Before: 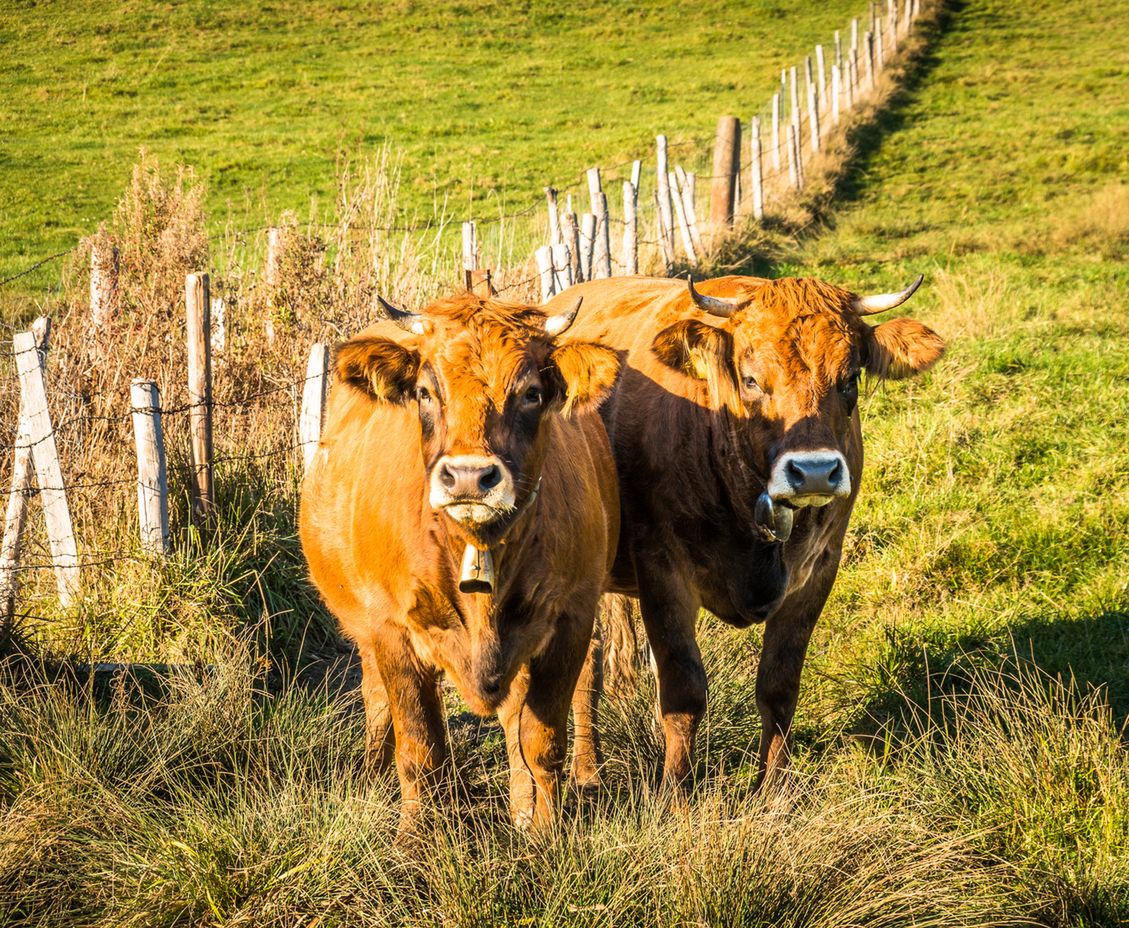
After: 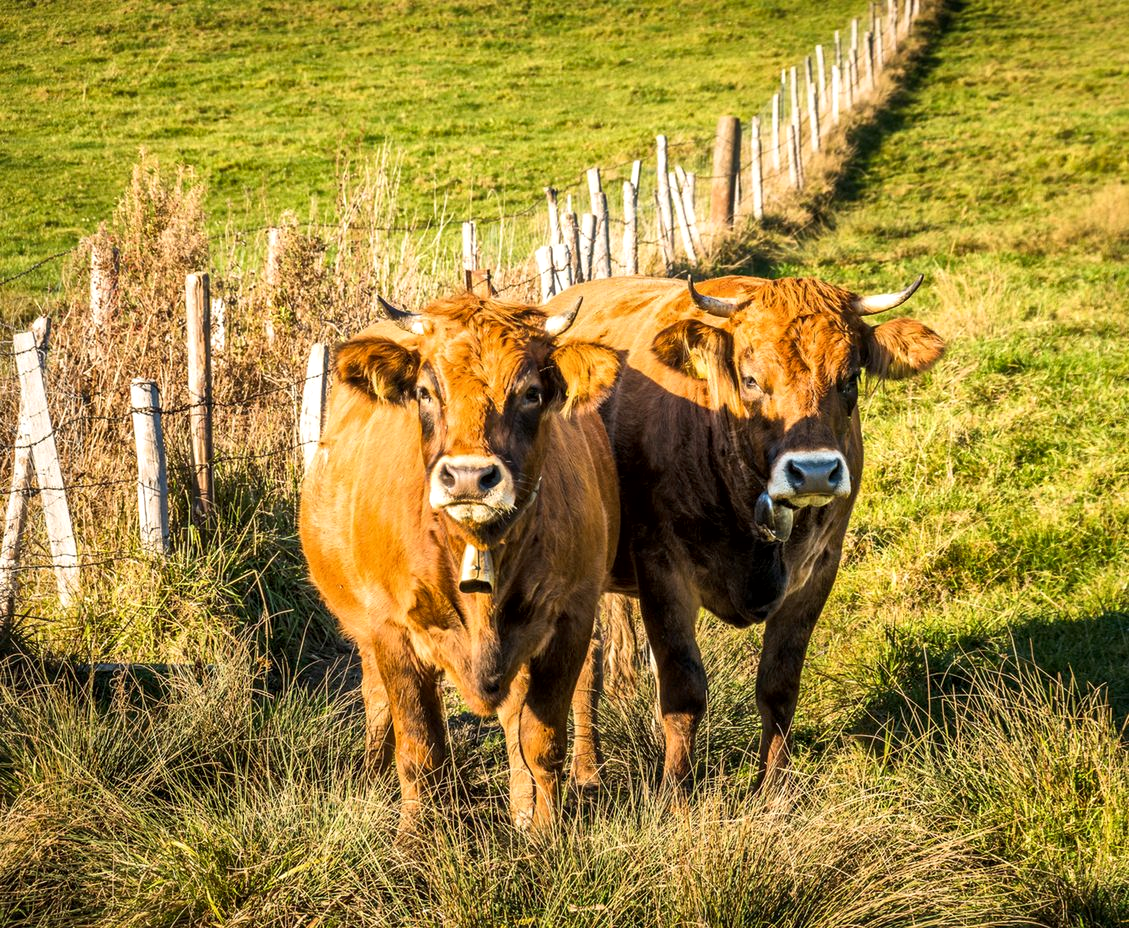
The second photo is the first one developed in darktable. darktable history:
local contrast: mode bilateral grid, contrast 19, coarseness 49, detail 139%, midtone range 0.2
